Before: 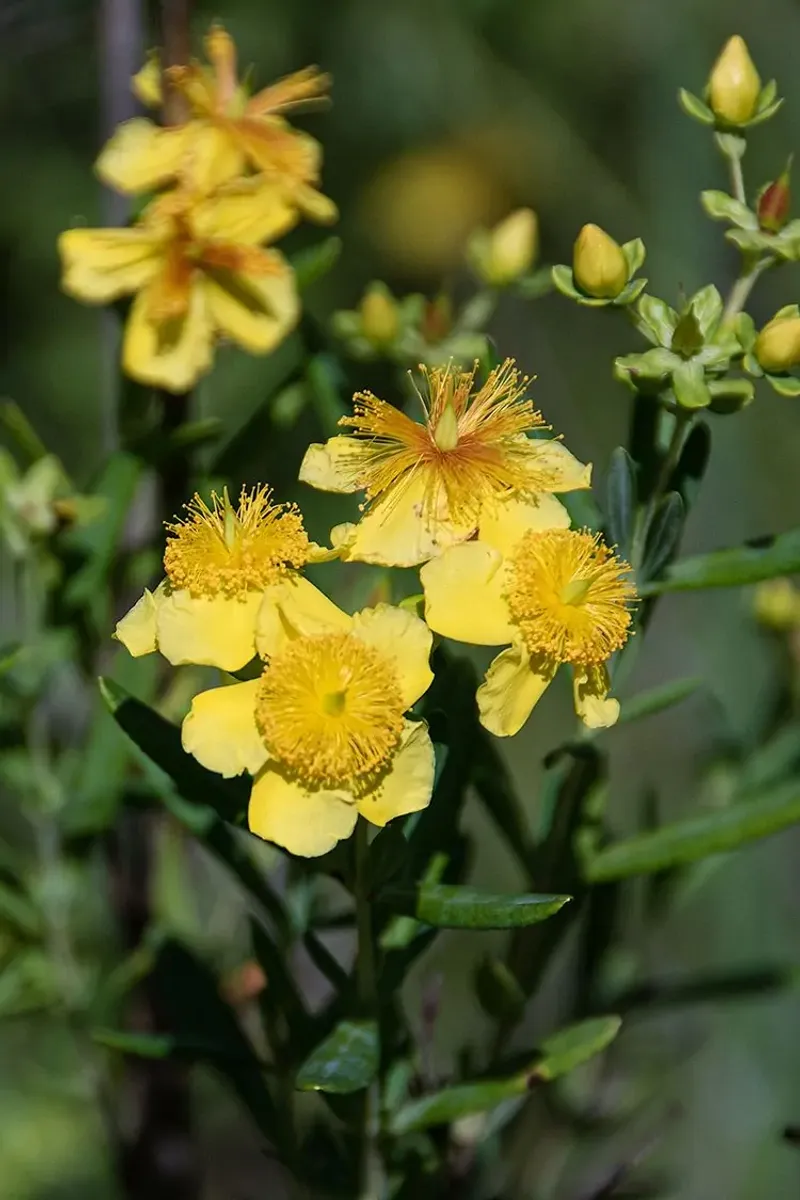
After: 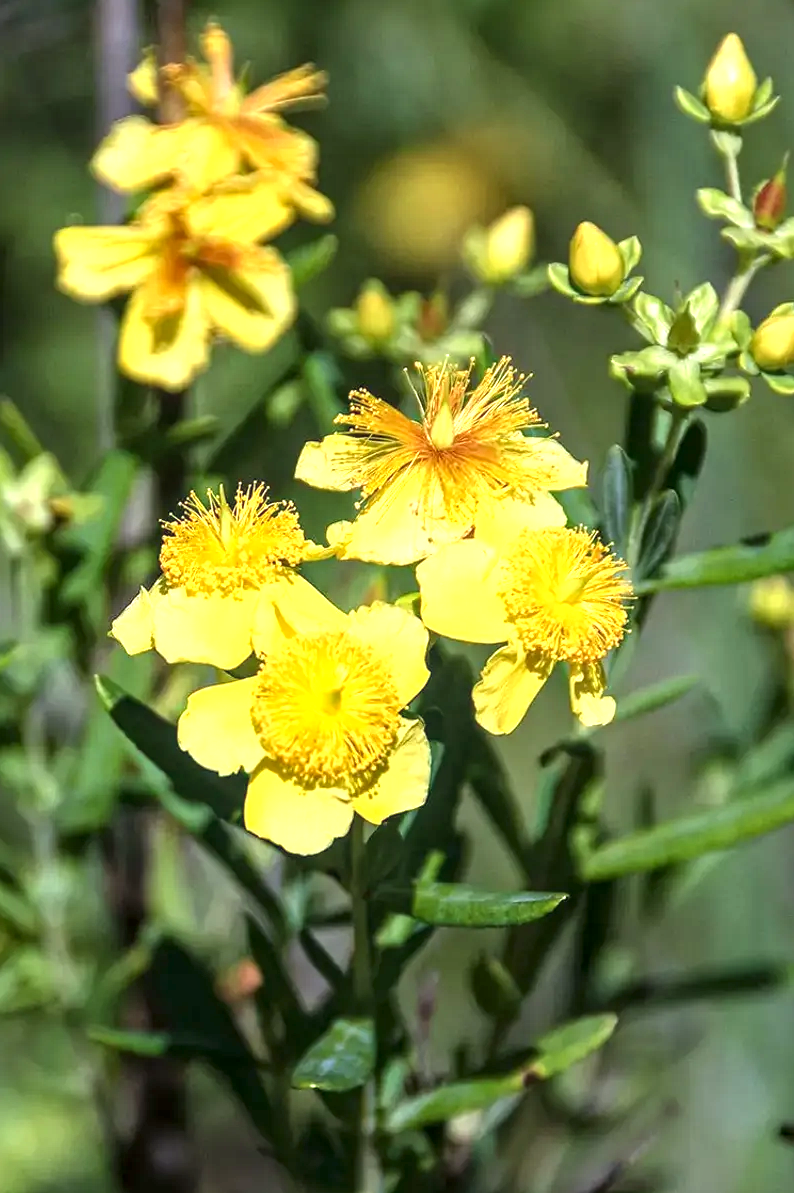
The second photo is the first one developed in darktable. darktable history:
crop and rotate: left 0.685%, top 0.194%, bottom 0.332%
local contrast: on, module defaults
exposure: black level correction 0, exposure 1.106 EV, compensate highlight preservation false
